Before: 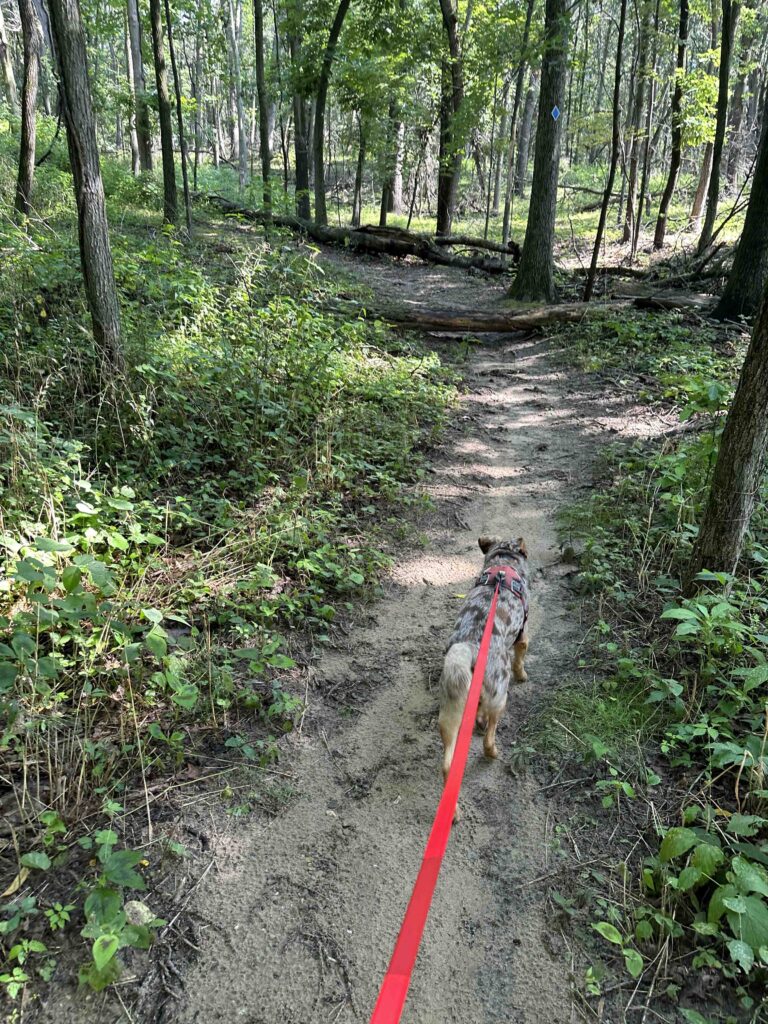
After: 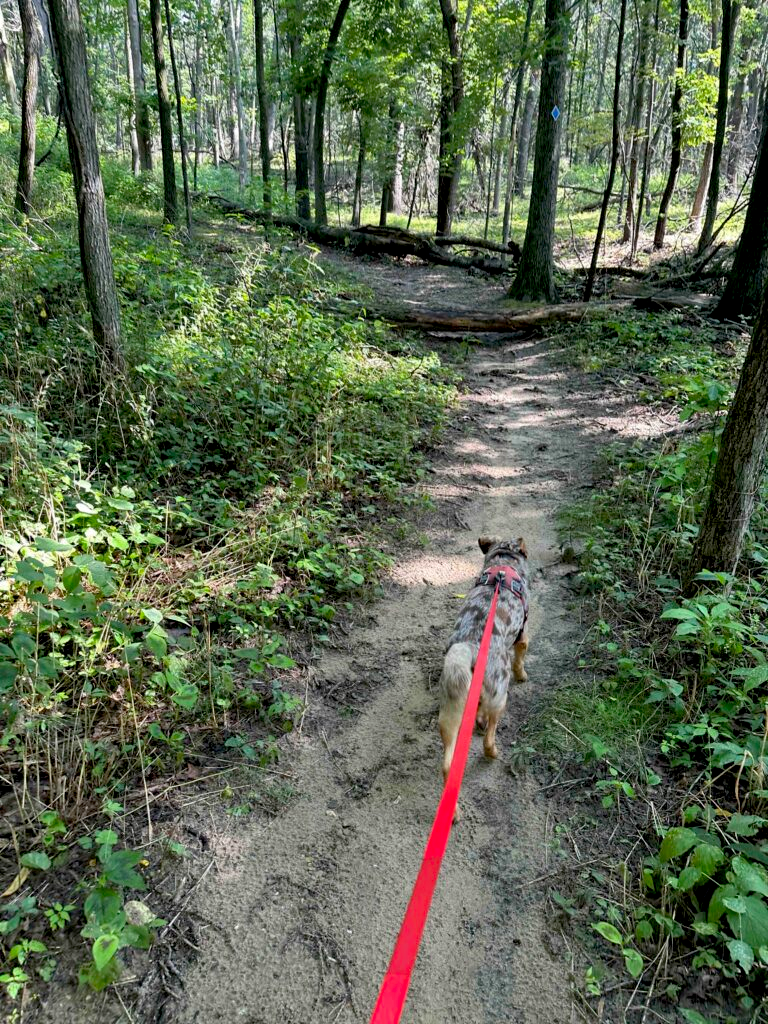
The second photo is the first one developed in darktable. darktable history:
shadows and highlights: shadows 25, highlights -25
exposure: black level correction 0.009, compensate highlight preservation false
